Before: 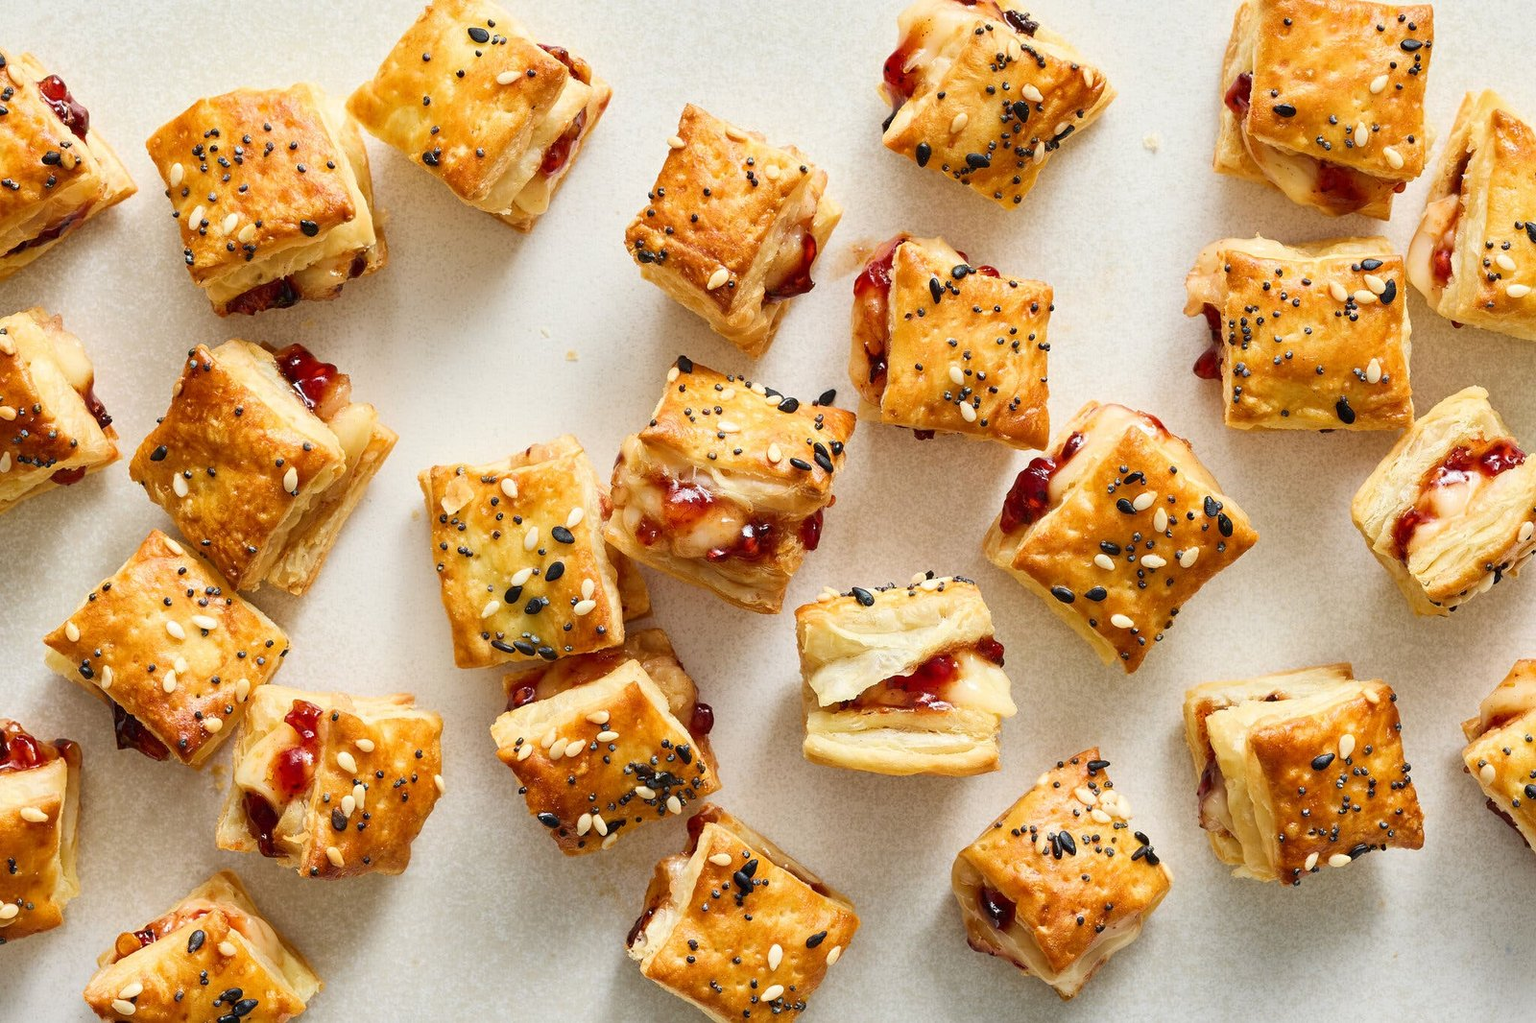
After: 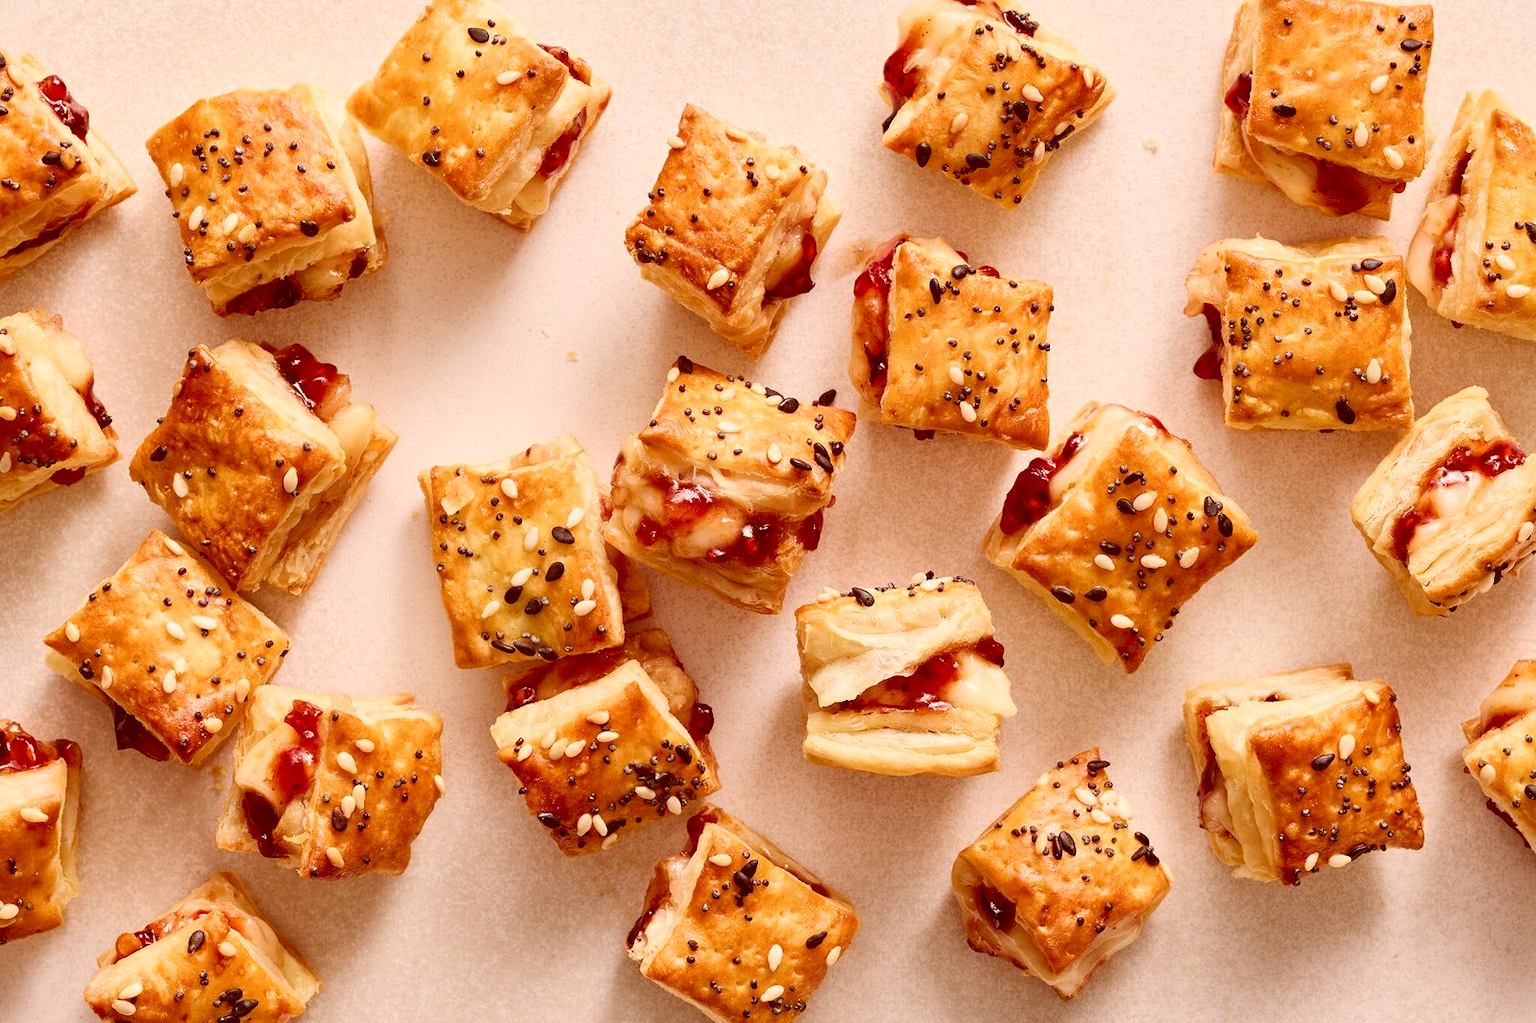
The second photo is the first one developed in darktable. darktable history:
color correction: highlights a* 9.06, highlights b* 8.84, shadows a* 39.62, shadows b* 39.25, saturation 0.791
